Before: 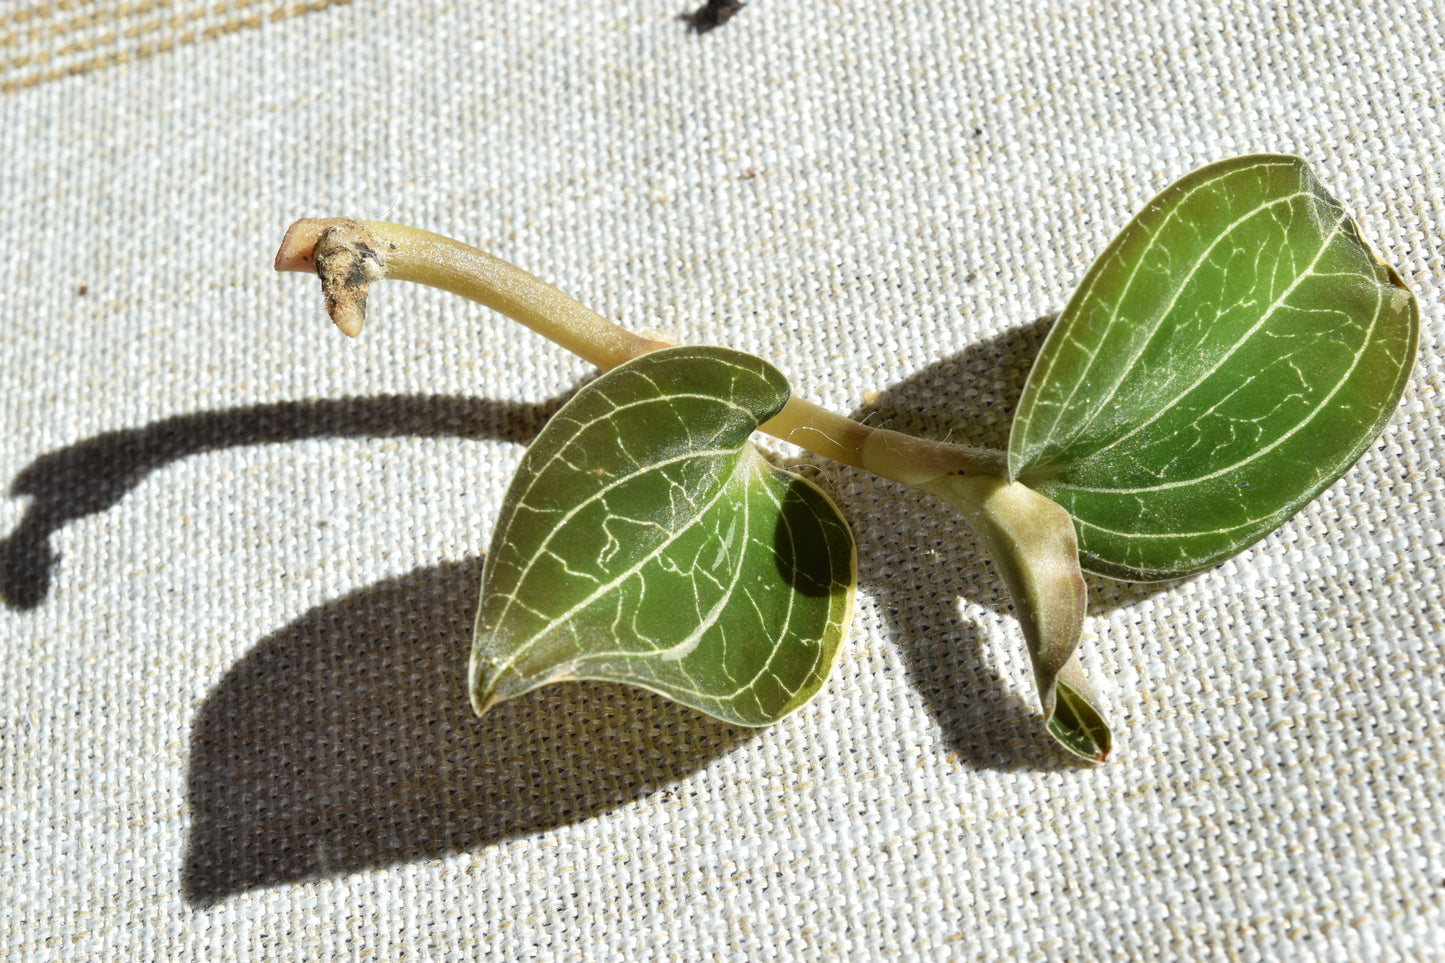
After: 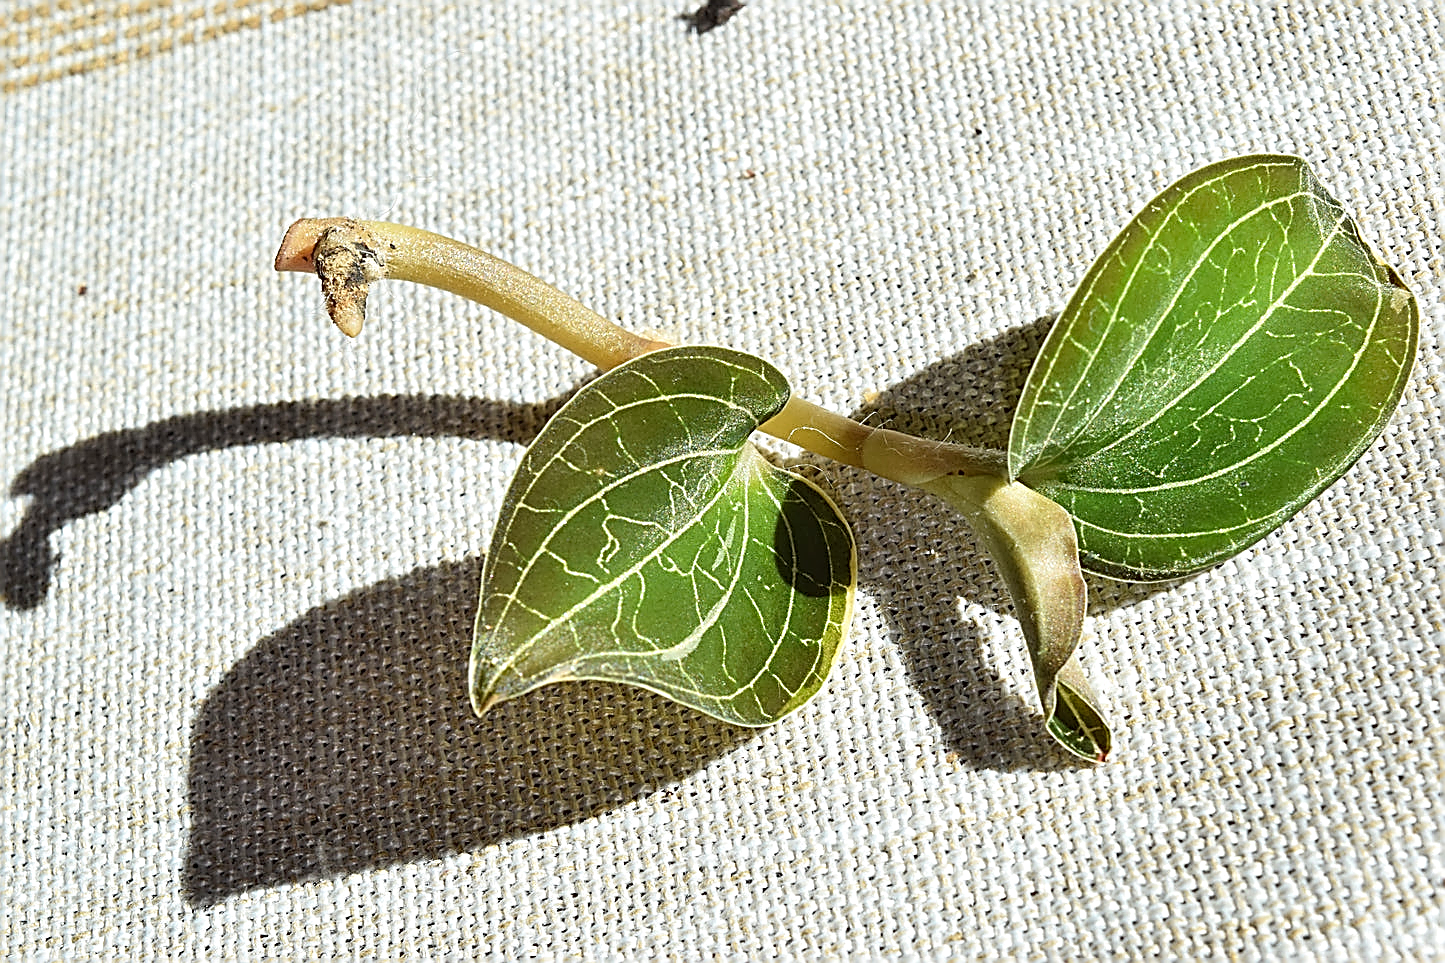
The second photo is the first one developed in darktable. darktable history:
contrast brightness saturation: contrast 0.07, brightness 0.08, saturation 0.18
sharpen: amount 2
